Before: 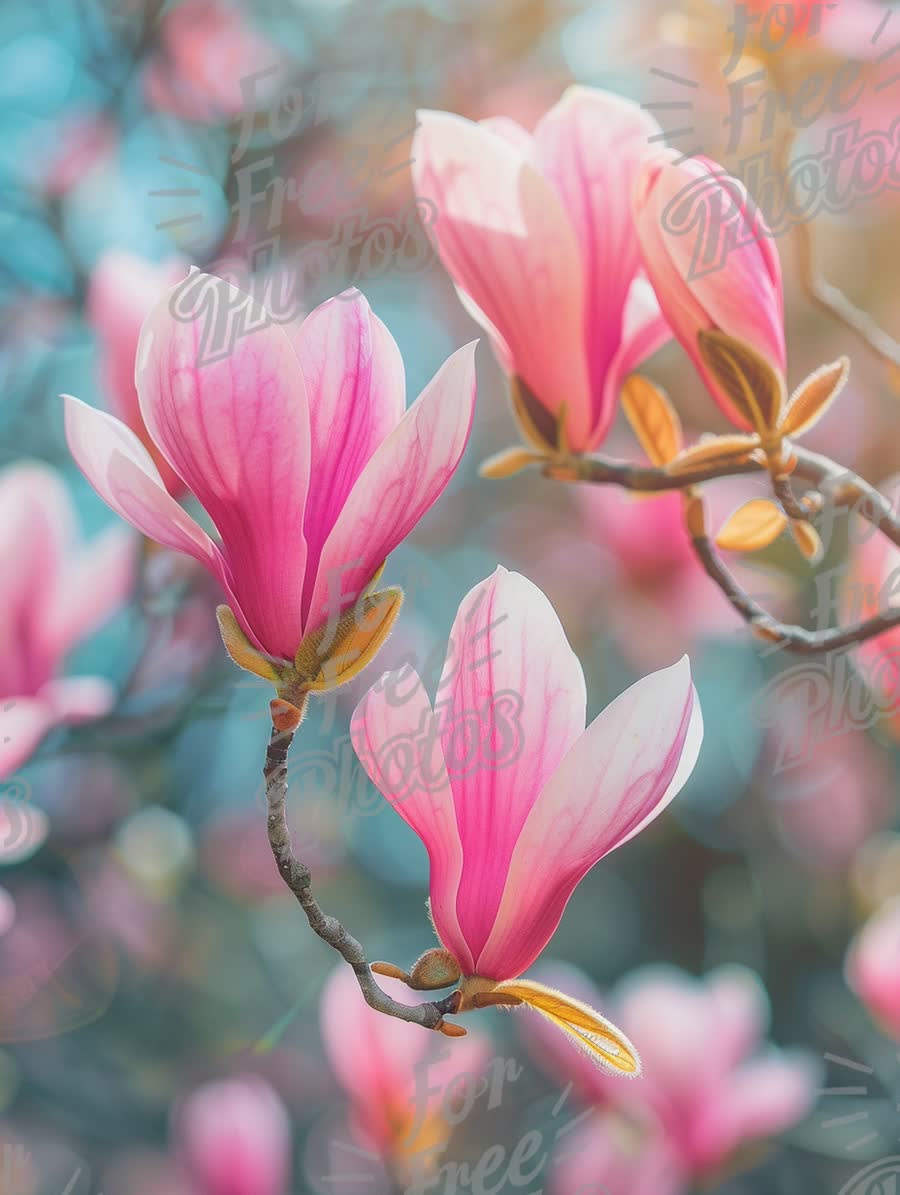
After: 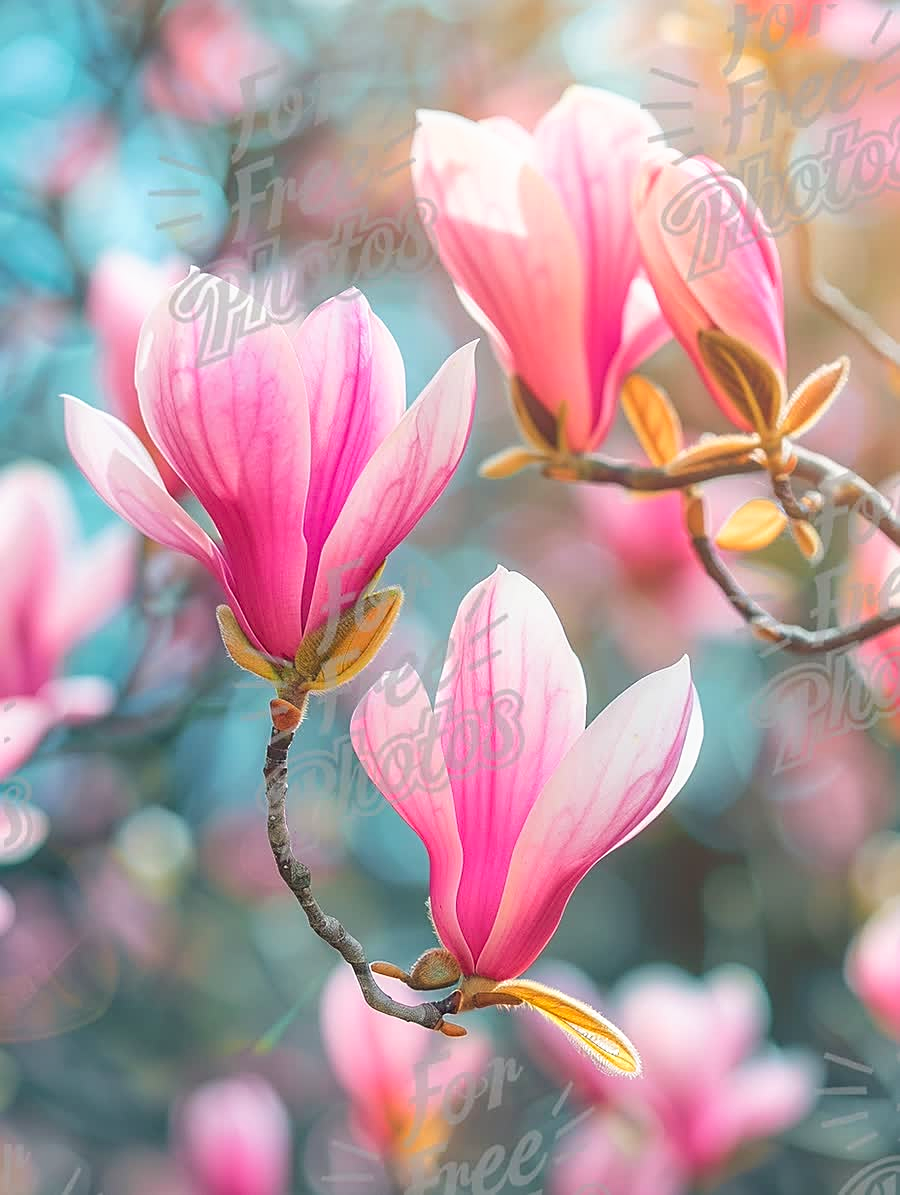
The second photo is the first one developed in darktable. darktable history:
sharpen: on, module defaults
tone curve: curves: ch0 [(0, 0) (0.003, 0.002) (0.011, 0.009) (0.025, 0.021) (0.044, 0.037) (0.069, 0.058) (0.1, 0.083) (0.136, 0.122) (0.177, 0.165) (0.224, 0.216) (0.277, 0.277) (0.335, 0.344) (0.399, 0.418) (0.468, 0.499) (0.543, 0.586) (0.623, 0.679) (0.709, 0.779) (0.801, 0.877) (0.898, 0.977) (1, 1)], preserve colors none
